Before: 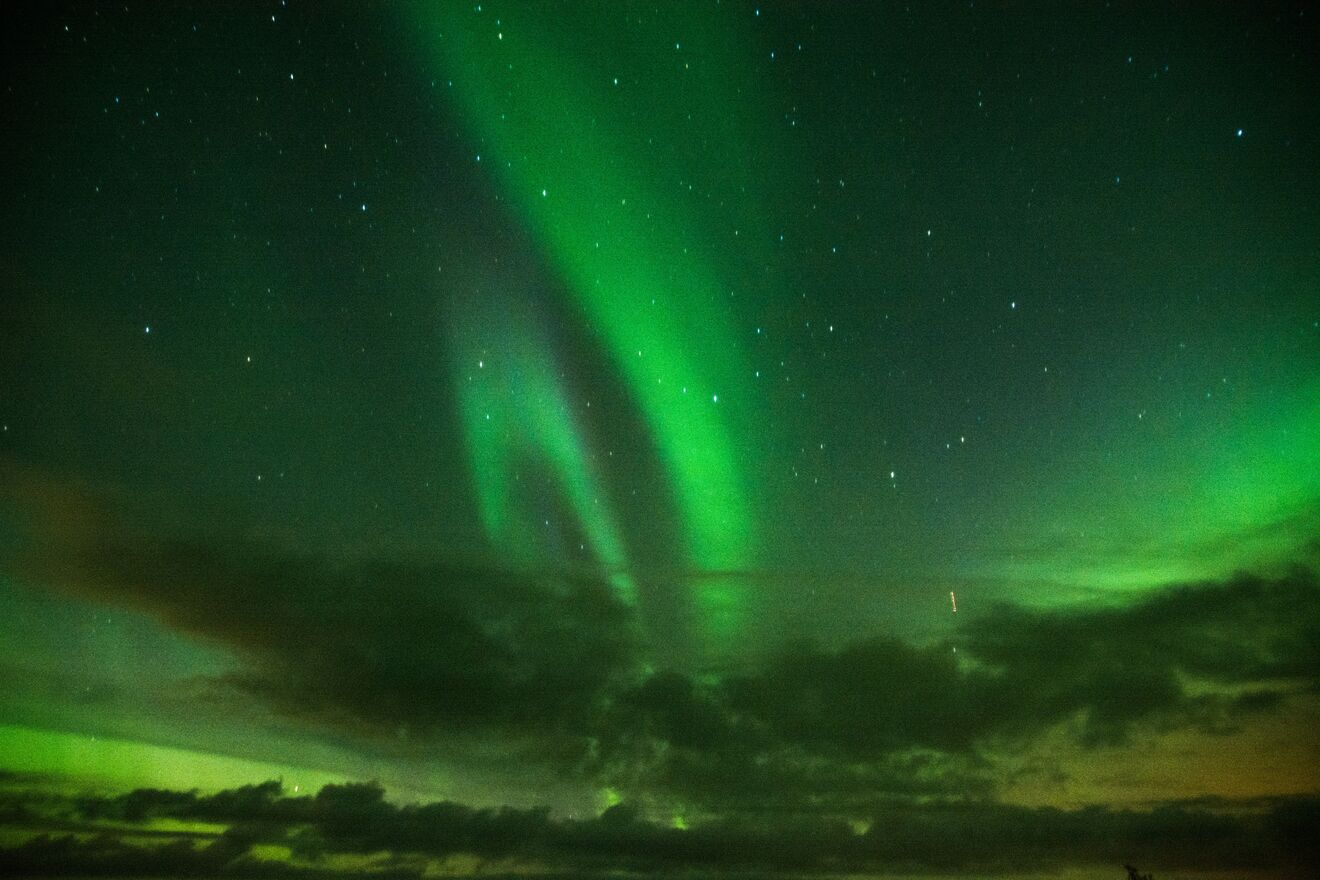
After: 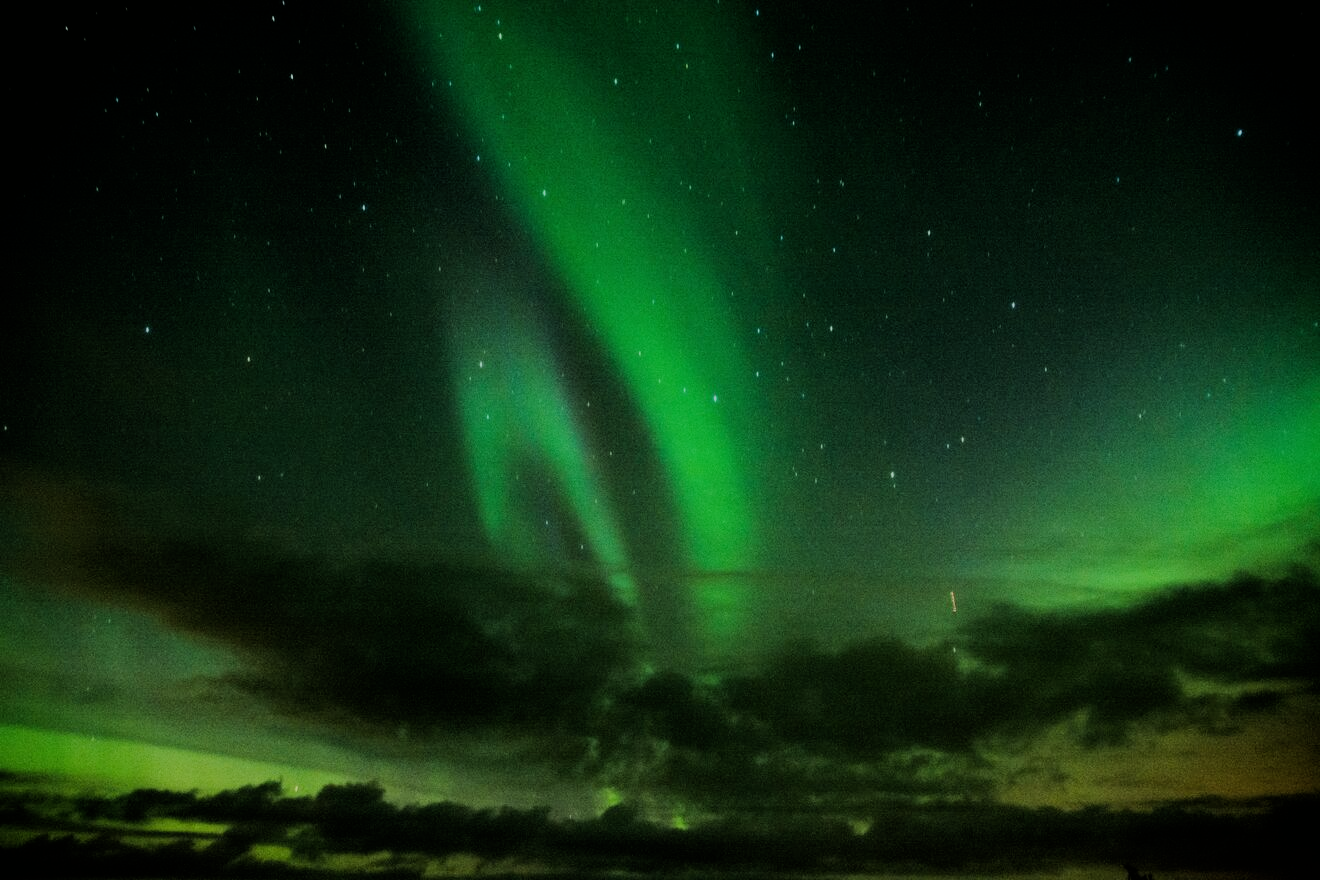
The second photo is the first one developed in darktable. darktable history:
exposure: exposure -0.298 EV, compensate highlight preservation false
filmic rgb: black relative exposure -6.13 EV, white relative exposure 6.97 EV, threshold 6 EV, hardness 2.26, color science v6 (2022), enable highlight reconstruction true
